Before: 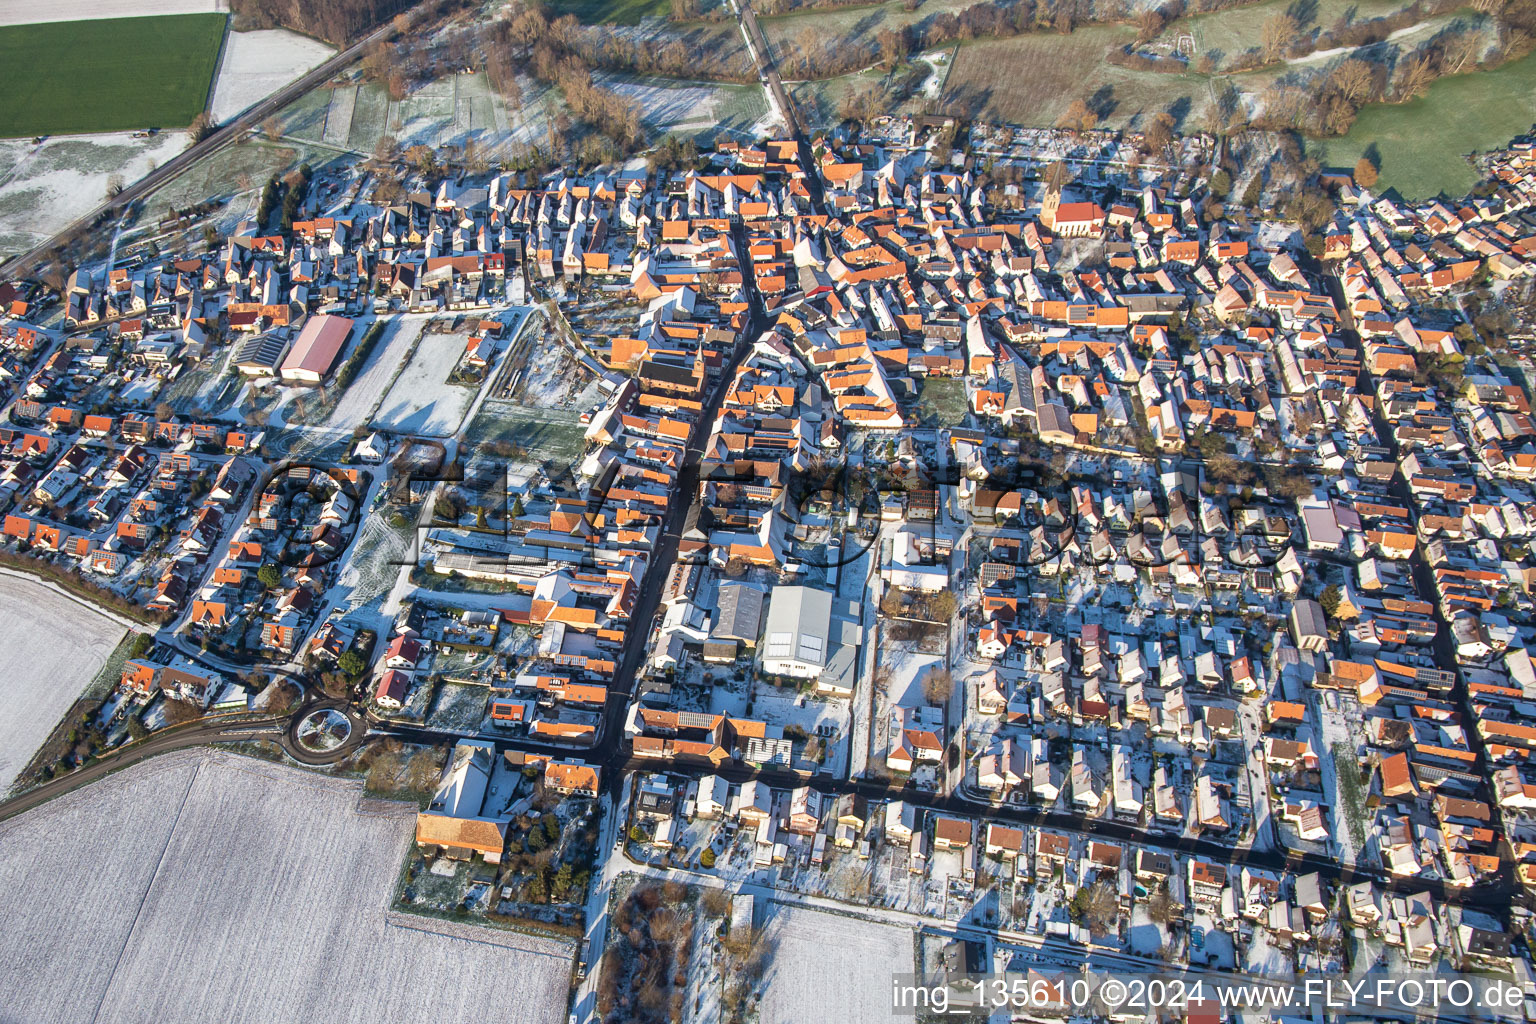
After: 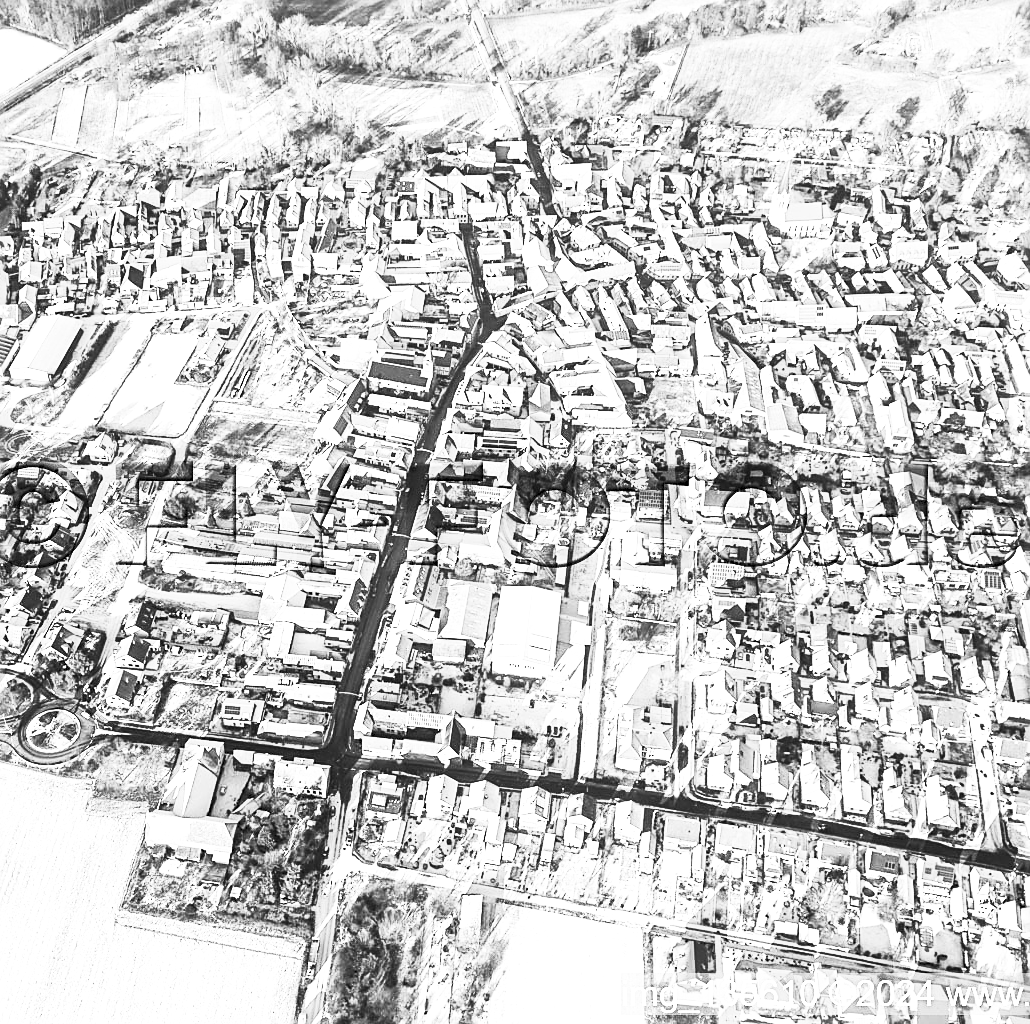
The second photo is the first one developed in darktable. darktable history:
velvia: strength 44.6%
sharpen: on, module defaults
crop and rotate: left 17.658%, right 15.275%
contrast brightness saturation: contrast 0.537, brightness 0.45, saturation -0.99
exposure: black level correction 0, exposure 1.199 EV, compensate exposure bias true, compensate highlight preservation false
color zones: curves: ch0 [(0.002, 0.593) (0.143, 0.417) (0.285, 0.541) (0.455, 0.289) (0.608, 0.327) (0.727, 0.283) (0.869, 0.571) (1, 0.603)]; ch1 [(0, 0) (0.143, 0) (0.286, 0) (0.429, 0) (0.571, 0) (0.714, 0) (0.857, 0)]
tone equalizer: on, module defaults
